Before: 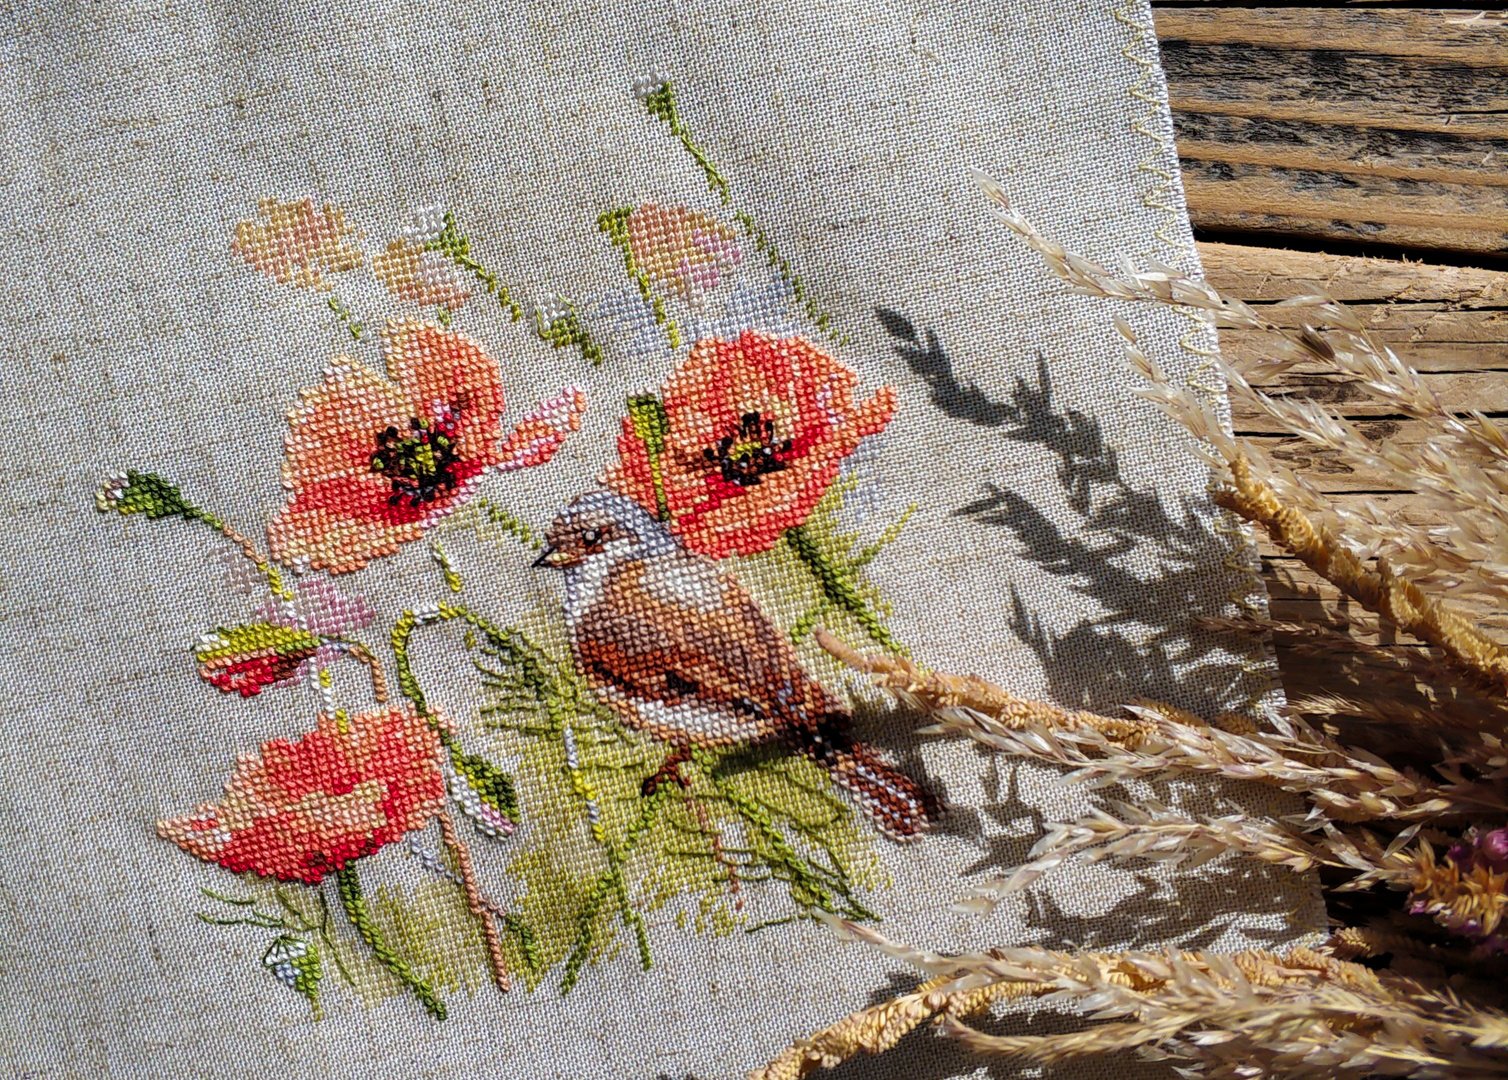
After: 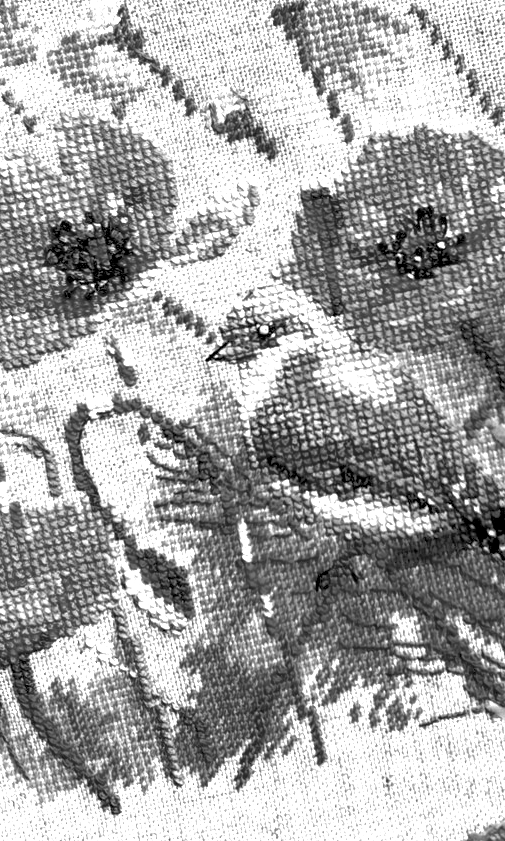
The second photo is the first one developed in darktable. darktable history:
crop and rotate: left 21.648%, top 19.086%, right 44.845%, bottom 2.994%
exposure: black level correction 0.001, exposure 1.988 EV, compensate highlight preservation false
color zones: curves: ch0 [(0.287, 0.048) (0.493, 0.484) (0.737, 0.816)]; ch1 [(0, 0) (0.143, 0) (0.286, 0) (0.429, 0) (0.571, 0) (0.714, 0) (0.857, 0)]
tone equalizer: -7 EV 0.161 EV, -6 EV 0.6 EV, -5 EV 1.17 EV, -4 EV 1.33 EV, -3 EV 1.15 EV, -2 EV 0.6 EV, -1 EV 0.162 EV
